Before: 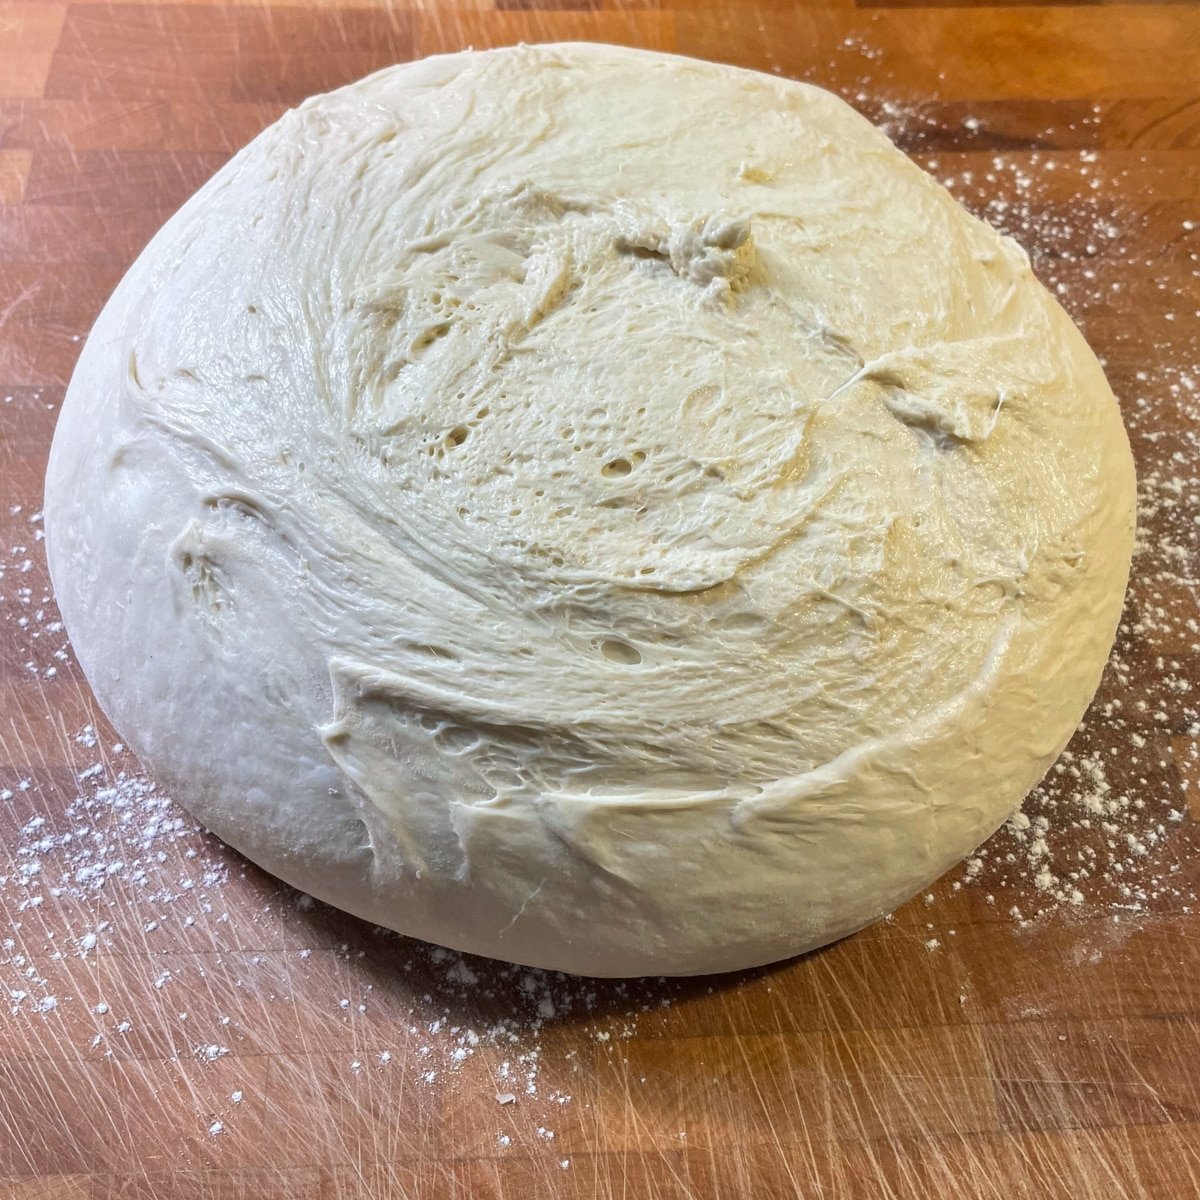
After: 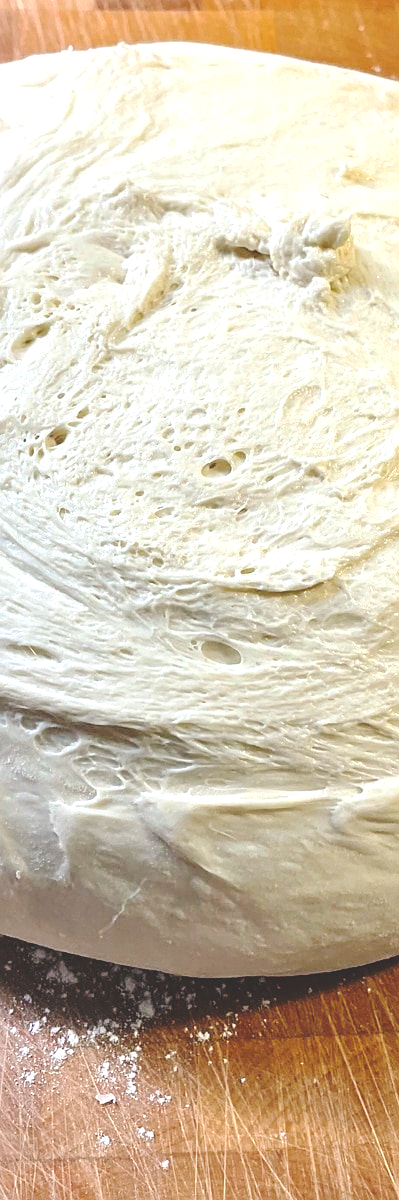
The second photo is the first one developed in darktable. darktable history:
base curve: curves: ch0 [(0, 0.024) (0.055, 0.065) (0.121, 0.166) (0.236, 0.319) (0.693, 0.726) (1, 1)], preserve colors none
sharpen: on, module defaults
exposure: exposure 0.6 EV, compensate highlight preservation false
crop: left 33.36%, right 33.36%
